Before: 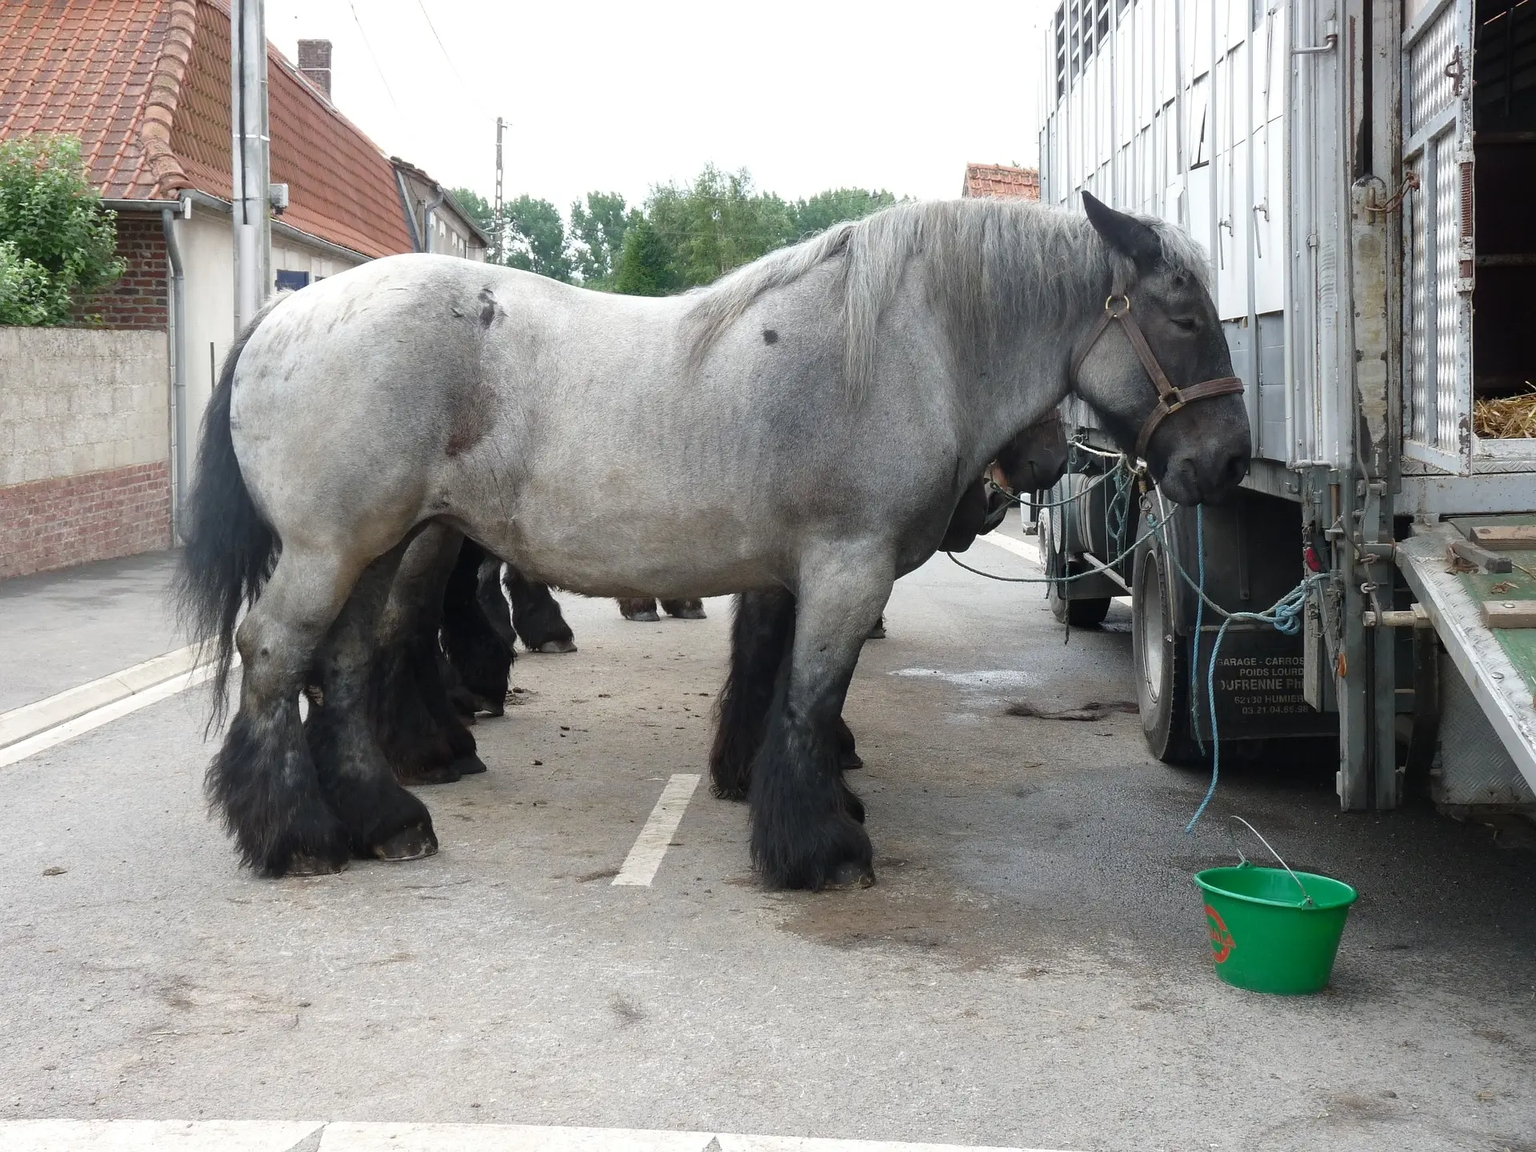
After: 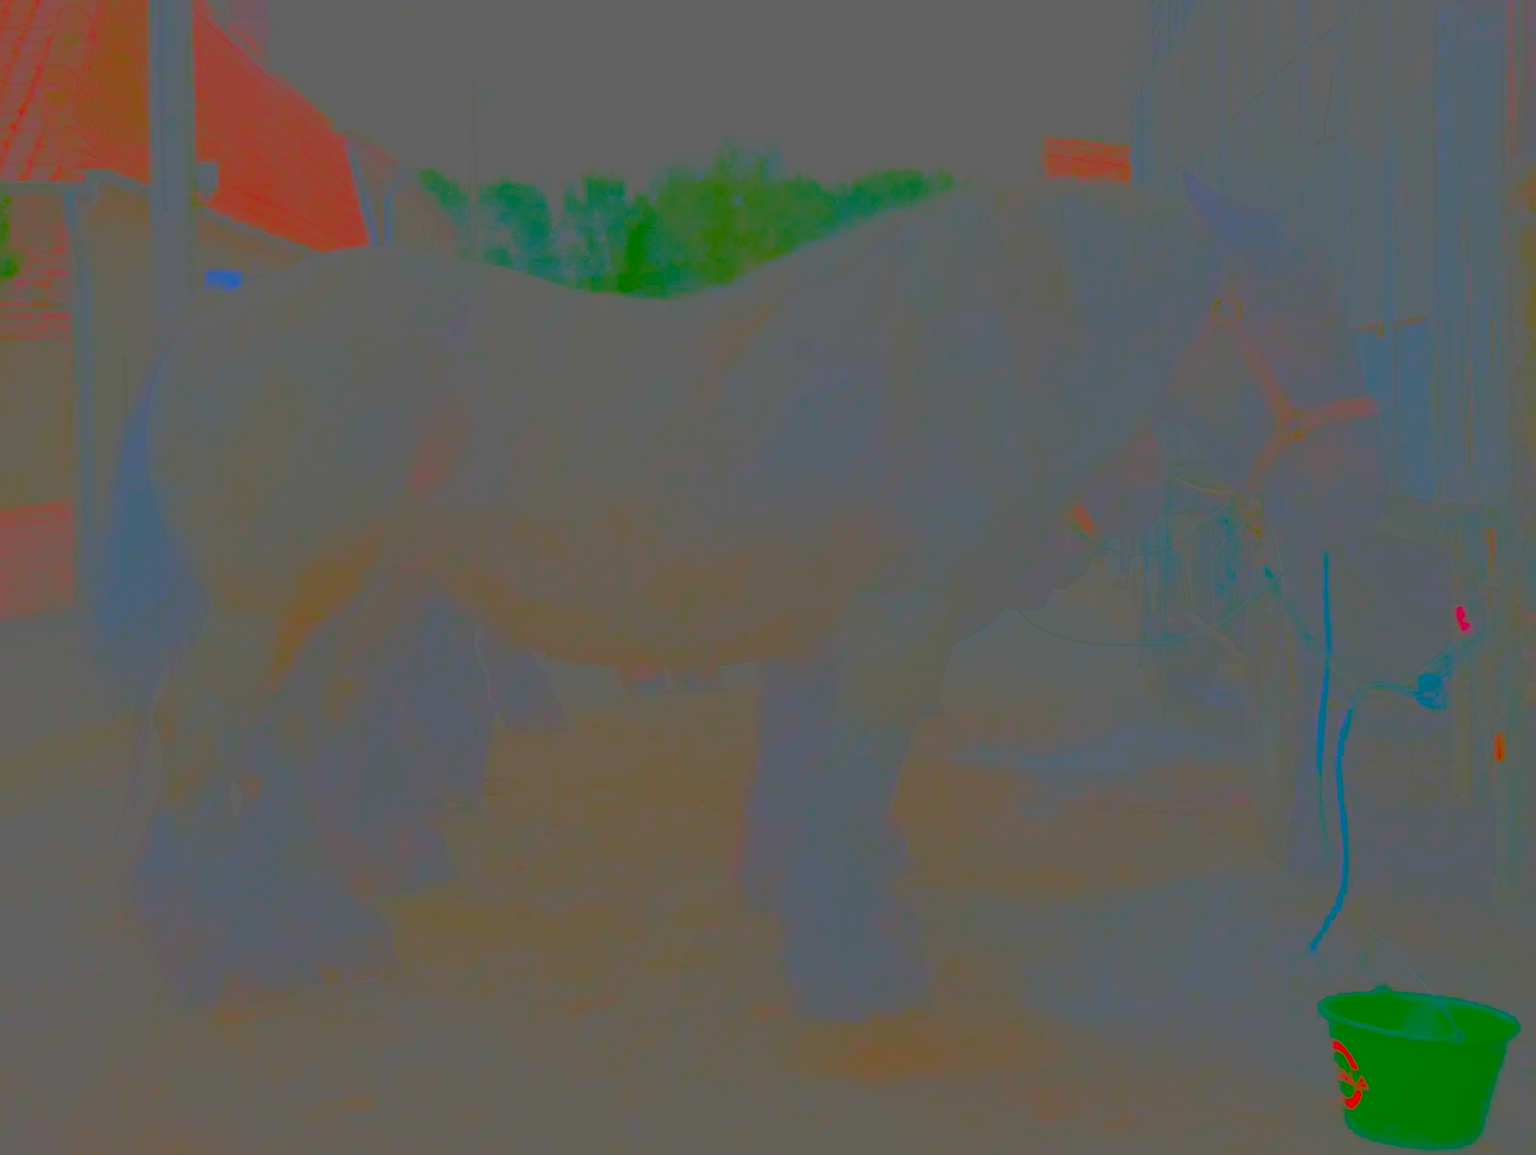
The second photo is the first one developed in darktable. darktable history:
crop and rotate: left 7.148%, top 4.379%, right 10.572%, bottom 13.103%
sharpen: on, module defaults
contrast brightness saturation: contrast -0.983, brightness -0.163, saturation 0.751
exposure: black level correction 0, exposure 1.39 EV, compensate exposure bias true, compensate highlight preservation false
